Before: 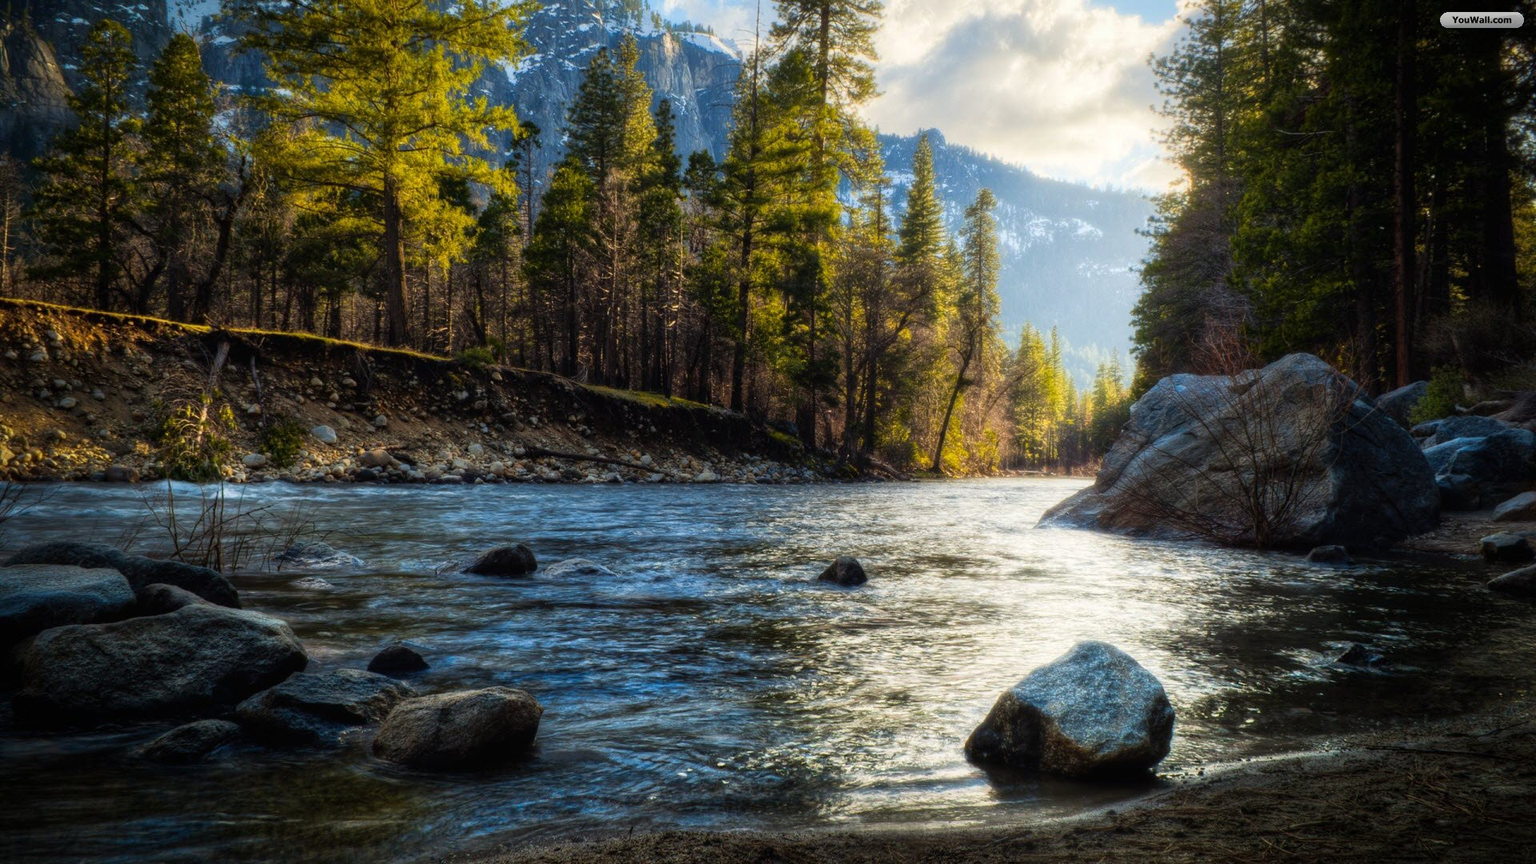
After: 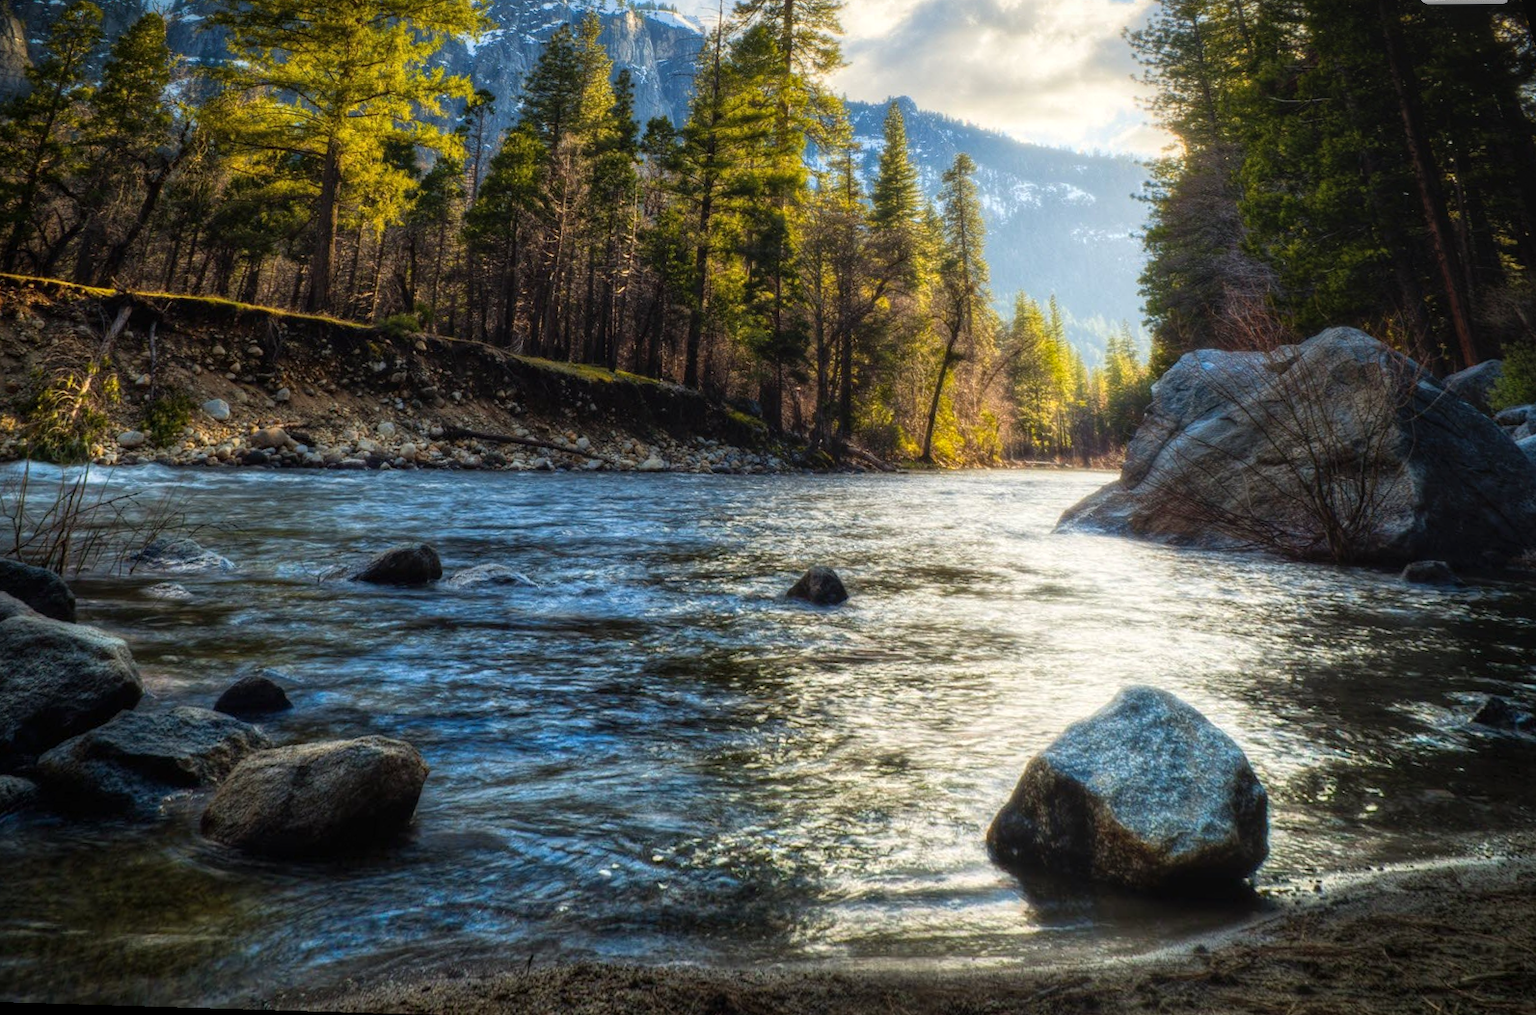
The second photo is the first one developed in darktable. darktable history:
rotate and perspective: rotation 0.72°, lens shift (vertical) -0.352, lens shift (horizontal) -0.051, crop left 0.152, crop right 0.859, crop top 0.019, crop bottom 0.964
local contrast: detail 110%
exposure: exposure 0.207 EV, compensate highlight preservation false
